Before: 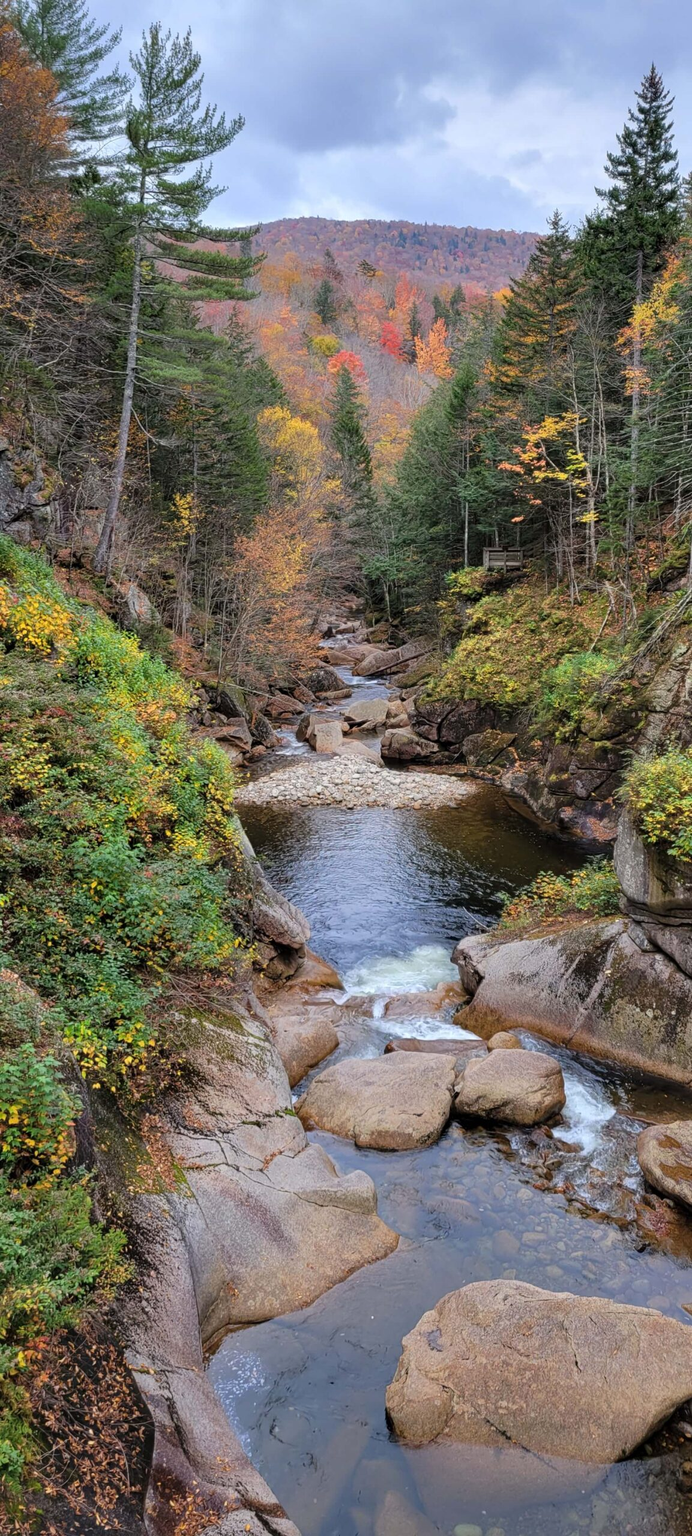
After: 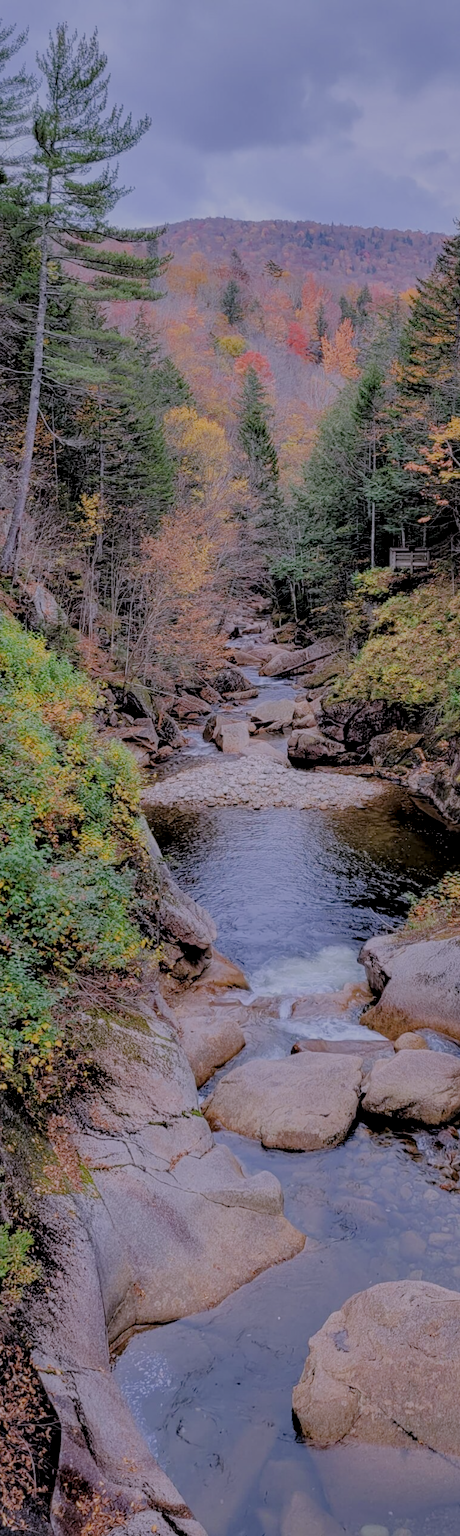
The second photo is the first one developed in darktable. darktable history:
crop and rotate: left 13.537%, right 19.796%
shadows and highlights: shadows 25, white point adjustment -3, highlights -30
filmic rgb: black relative exposure -4.42 EV, white relative exposure 6.58 EV, hardness 1.85, contrast 0.5
white balance: red 1.042, blue 1.17
local contrast: detail 130%
